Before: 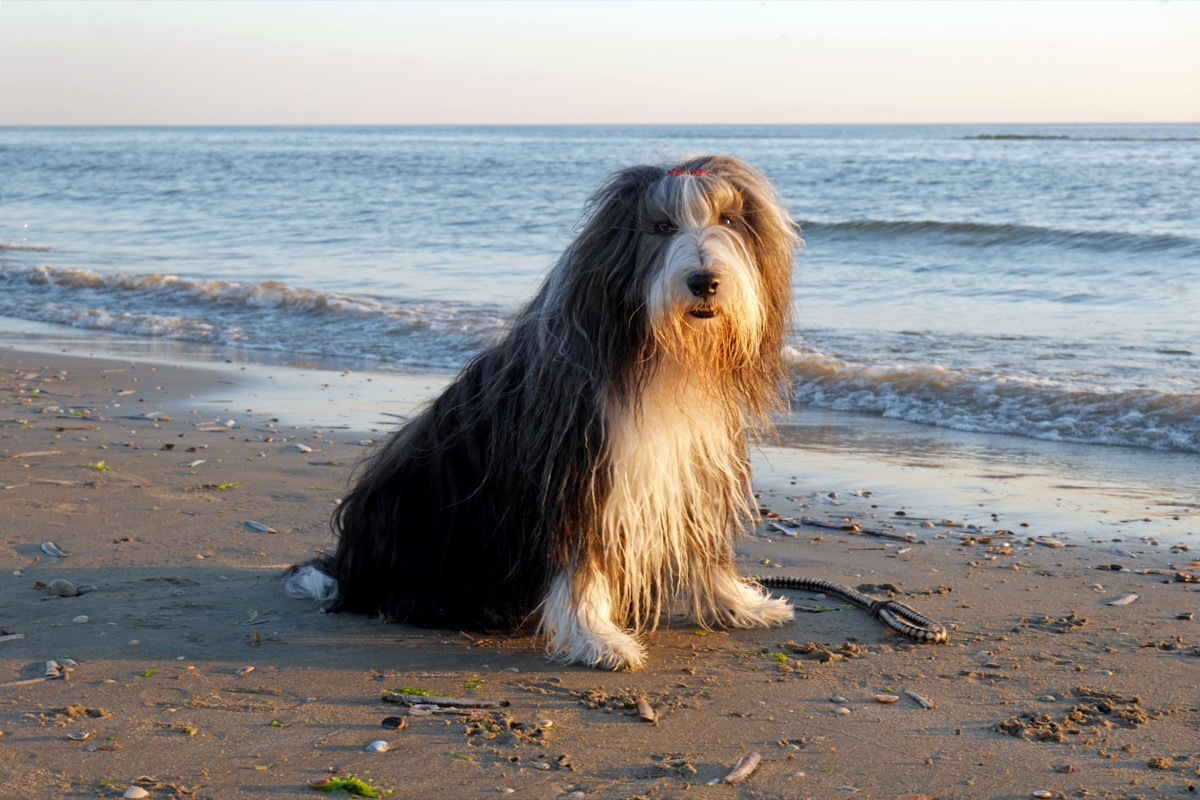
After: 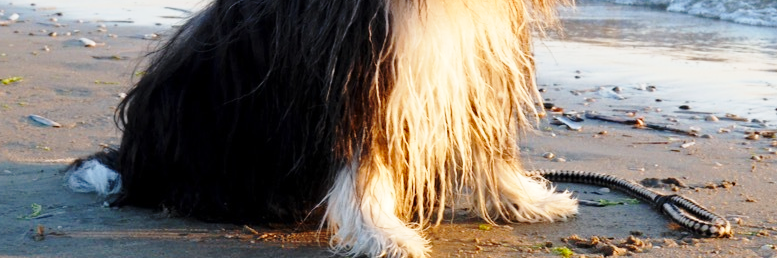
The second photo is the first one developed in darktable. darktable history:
base curve: curves: ch0 [(0, 0) (0.028, 0.03) (0.121, 0.232) (0.46, 0.748) (0.859, 0.968) (1, 1)], preserve colors none
crop: left 18.022%, top 50.775%, right 17.17%, bottom 16.92%
